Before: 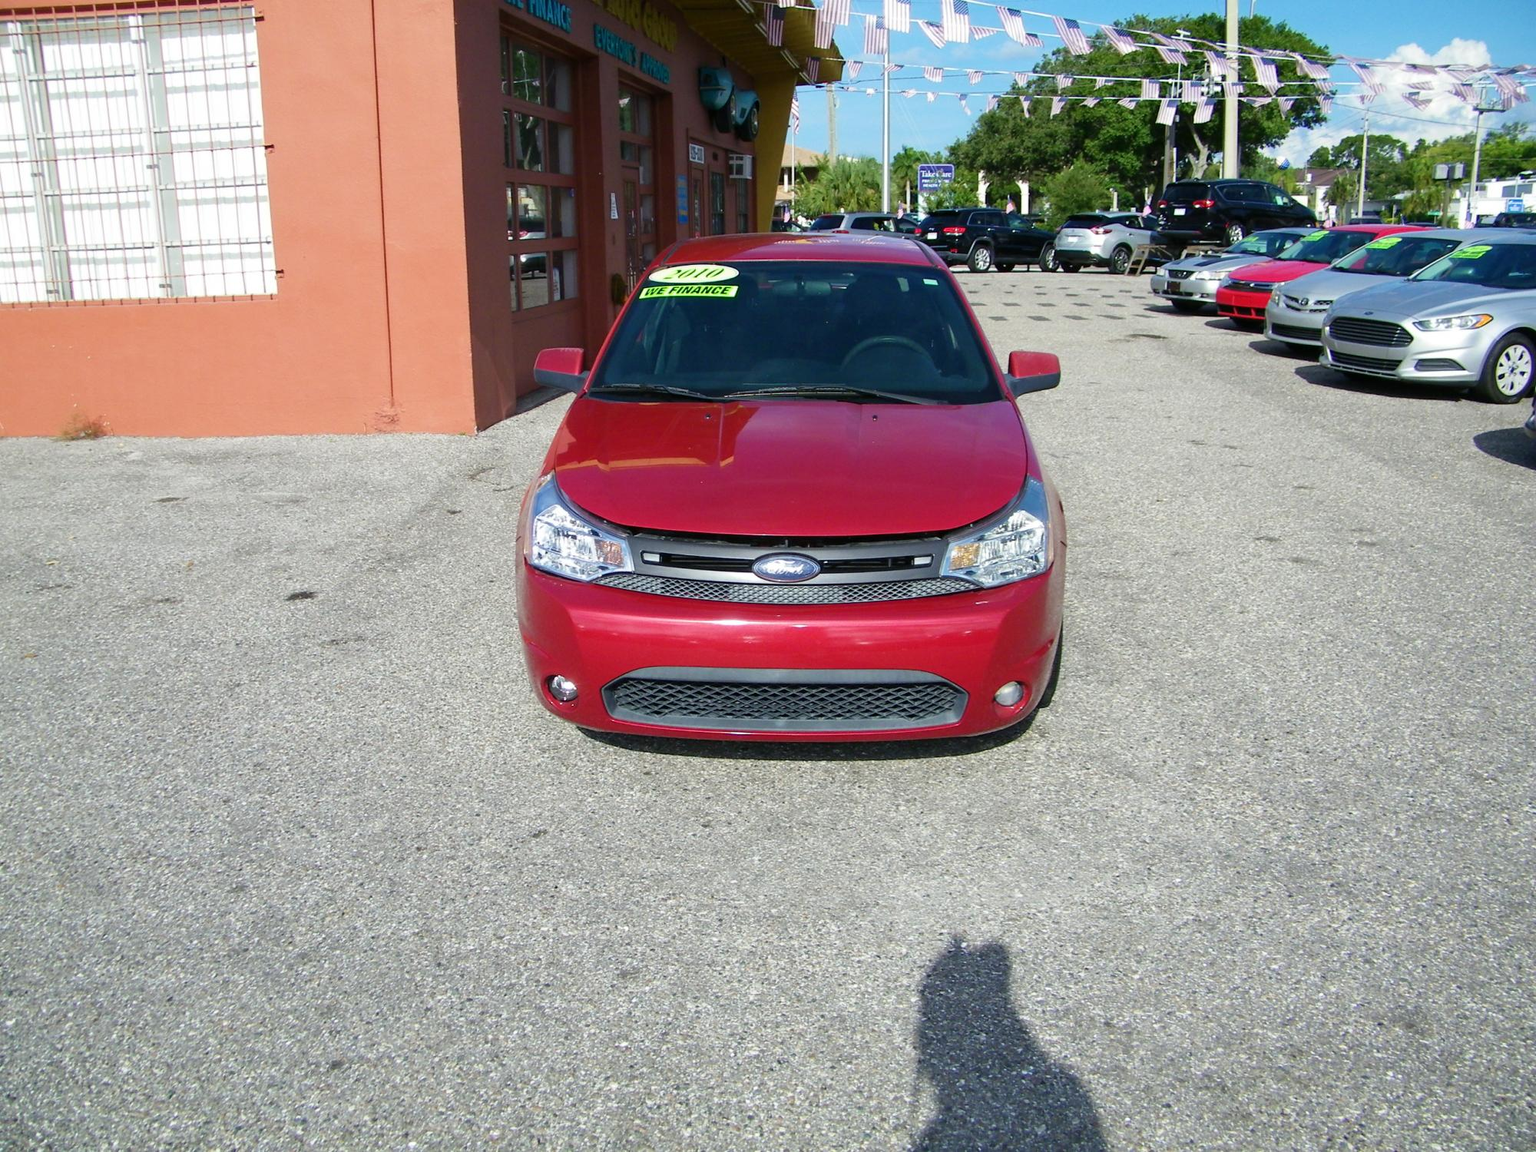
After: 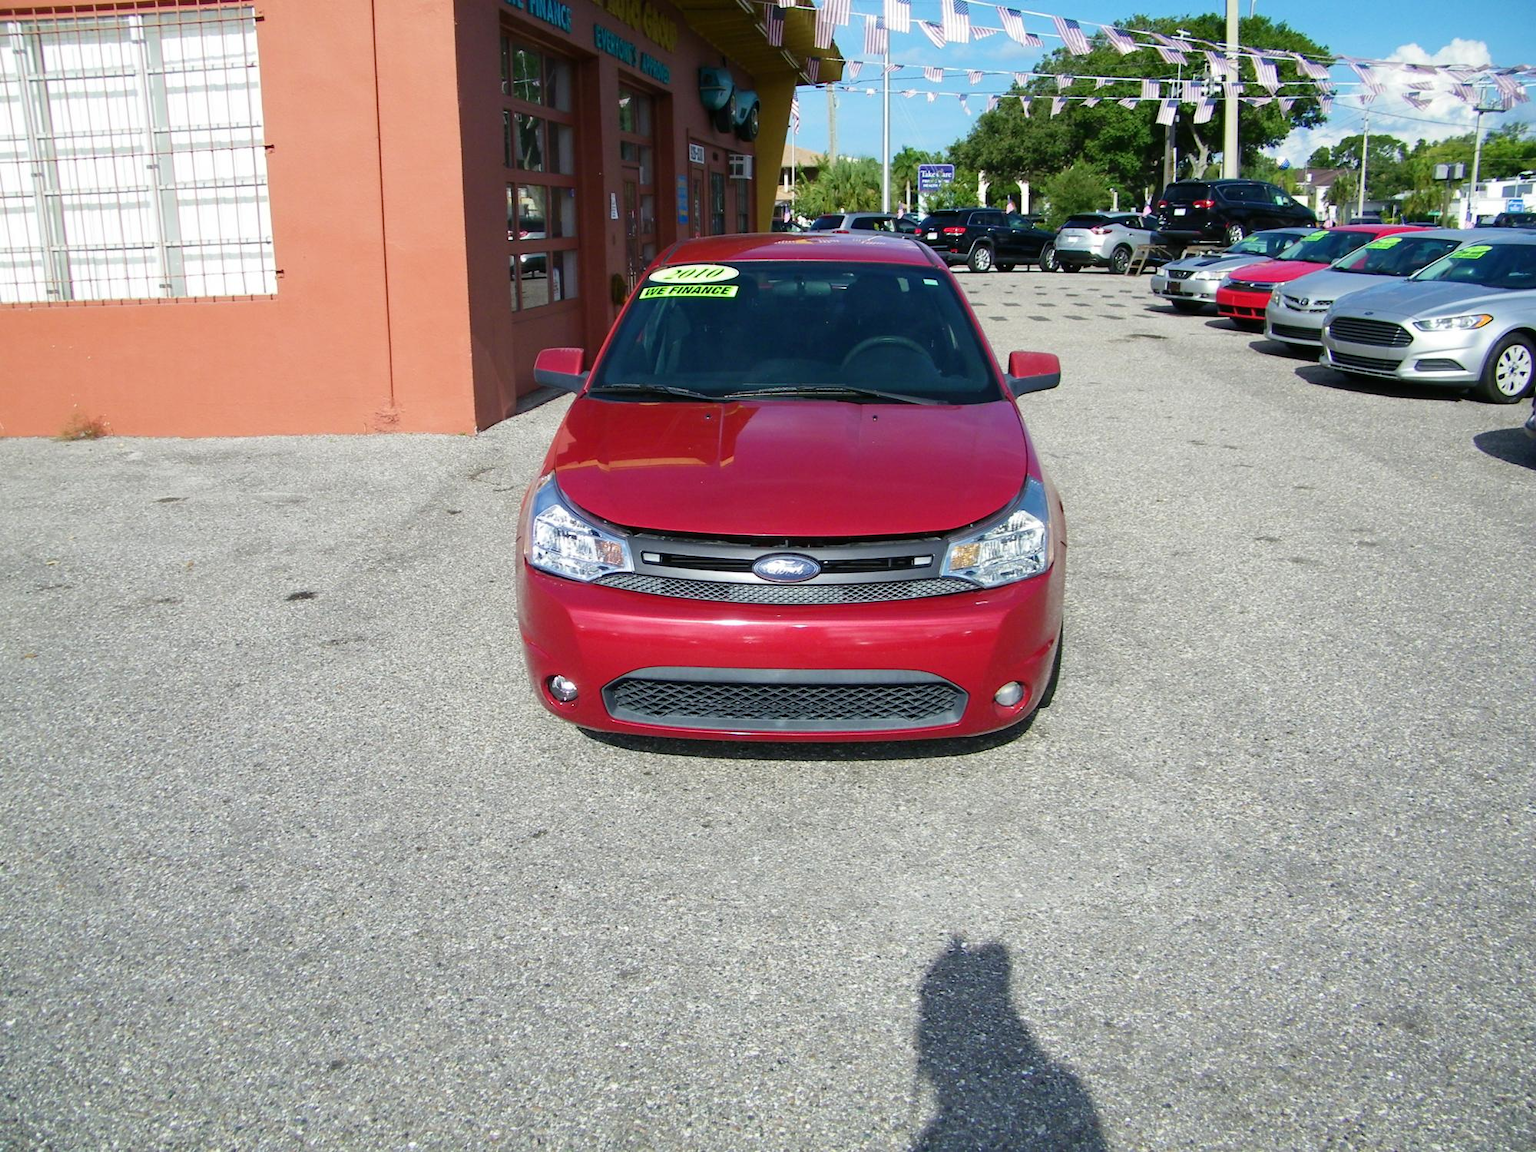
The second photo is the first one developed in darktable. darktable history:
color correction: highlights b* -0.036
